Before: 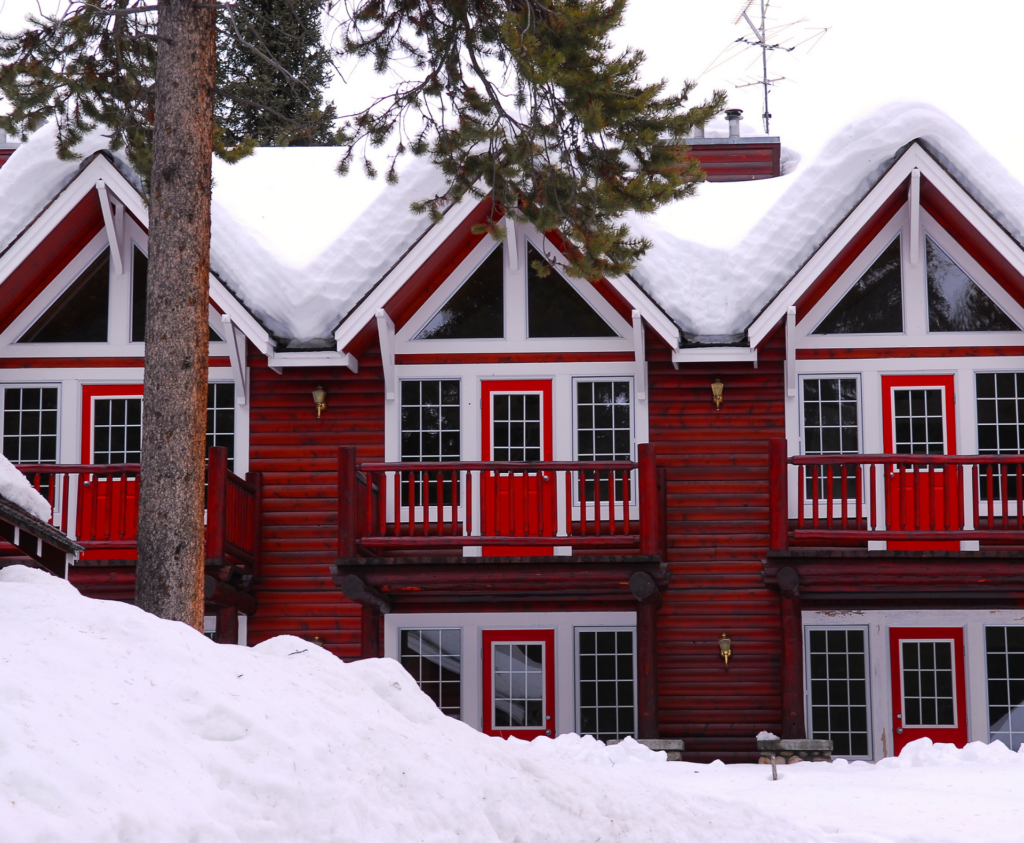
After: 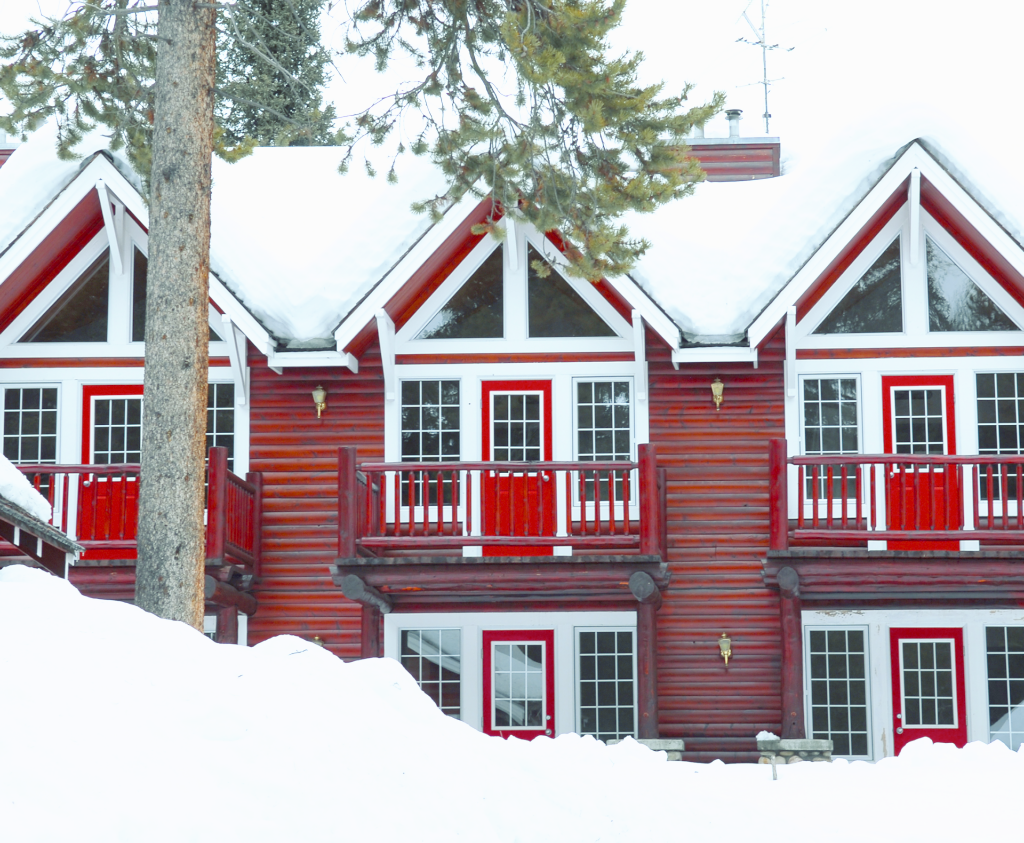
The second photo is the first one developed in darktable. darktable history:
tone curve: curves: ch0 [(0, 0) (0.003, 0.002) (0.011, 0.006) (0.025, 0.014) (0.044, 0.025) (0.069, 0.039) (0.1, 0.056) (0.136, 0.086) (0.177, 0.129) (0.224, 0.183) (0.277, 0.247) (0.335, 0.318) (0.399, 0.395) (0.468, 0.48) (0.543, 0.571) (0.623, 0.668) (0.709, 0.773) (0.801, 0.873) (0.898, 0.978) (1, 1)], preserve colors none
color look up table: target L [88.75, 79.49, 70.22, 64.58, 53.28, 37.92, 198, 92.24, 90.3, 80.45, 77.21, 80.08, 69.63, 69.17, 66.32, 67.28, 60.58, 52.38, 53.86, 50.77, 40.99, 32.59, 85.88, 80.53, 74.85, 56.36, 52.94, 53.18, 53.87, 48.37, 36.24, 28.39, 24.22, 25.65, 20.87, 17.65, 13.76, 11.87, 11.16, 81.63, 81.75, 81.31, 81.29, 81.2, 81.33, 71.95, 64.86, 53.53, 48.06], target a [-7.459, -8.62, -22.85, -46.88, -43.62, -16.36, 0, -0.001, -7.68, 2.492, 1.931, -3.613, 24.86, 14.49, 6.365, -8.334, 25.89, 36.74, 33.84, 33.68, 34.46, 10.05, -7.087, -7.662, -8.146, -0.905, 30.72, 17.56, -4.543, -7.211, 13.63, -1.63, 15.71, 23.69, -0.086, 1.487, 2.067, 2.075, 2.578, -8.616, -12.65, -9.633, -8.264, -10.99, -9.385, -32.11, -26.72, -18, -10.96], target b [-1.29, 0.169, 57.87, 32.63, 34.81, 22.01, 0.001, 0.005, -1.771, 73.17, 70.37, -0.786, 60.73, 64.09, 13.69, 1.127, 55.3, 27.68, -6.292, 17.38, 26.86, 12.93, -1.492, -1.145, 0.306, -27.13, -17.64, -34.06, -53.23, -1.349, -58.57, -4.961, -22.85, -58.74, -3.164, -5.308, -5.255, -3.384, -3.868, -1.503, -4.23, -3.173, -3.273, -2.686, -6.059, -1.133, -29.79, -31.89, -27.73], num patches 49
